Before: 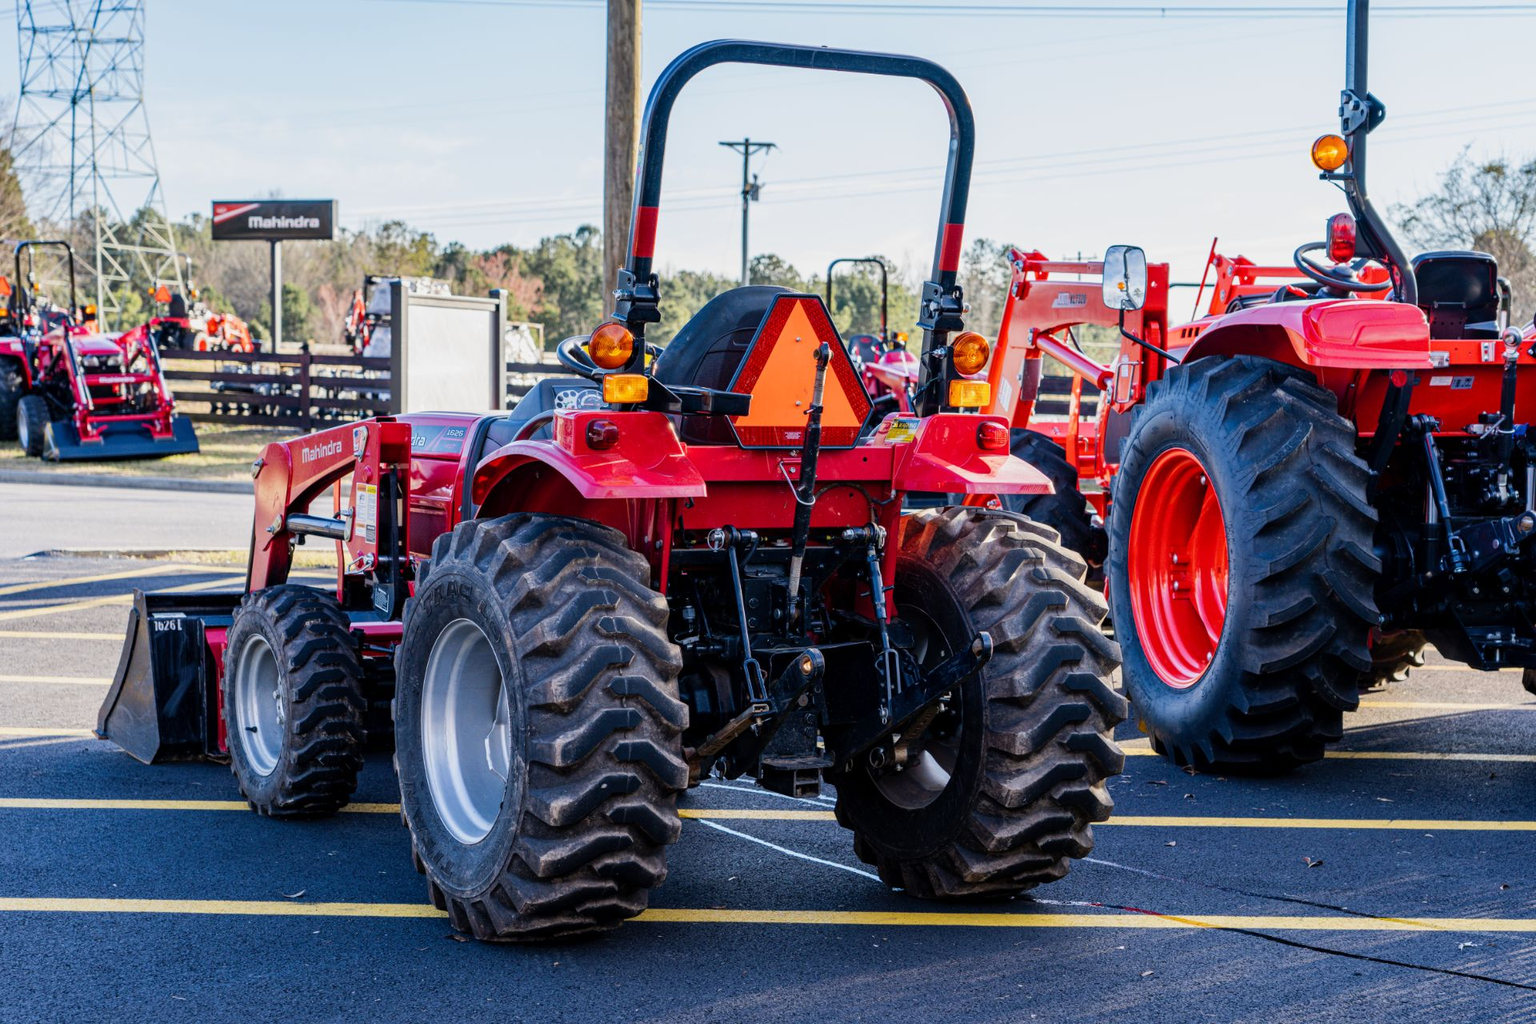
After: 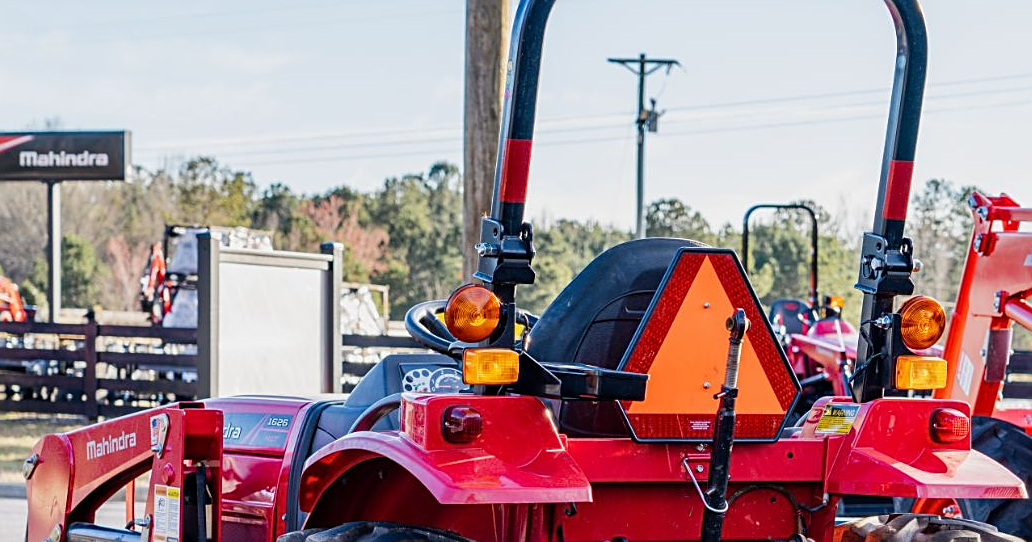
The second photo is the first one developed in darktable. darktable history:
tone equalizer: edges refinement/feathering 500, mask exposure compensation -1.57 EV, preserve details no
sharpen: on, module defaults
crop: left 15.208%, top 9.319%, right 31.013%, bottom 48.276%
